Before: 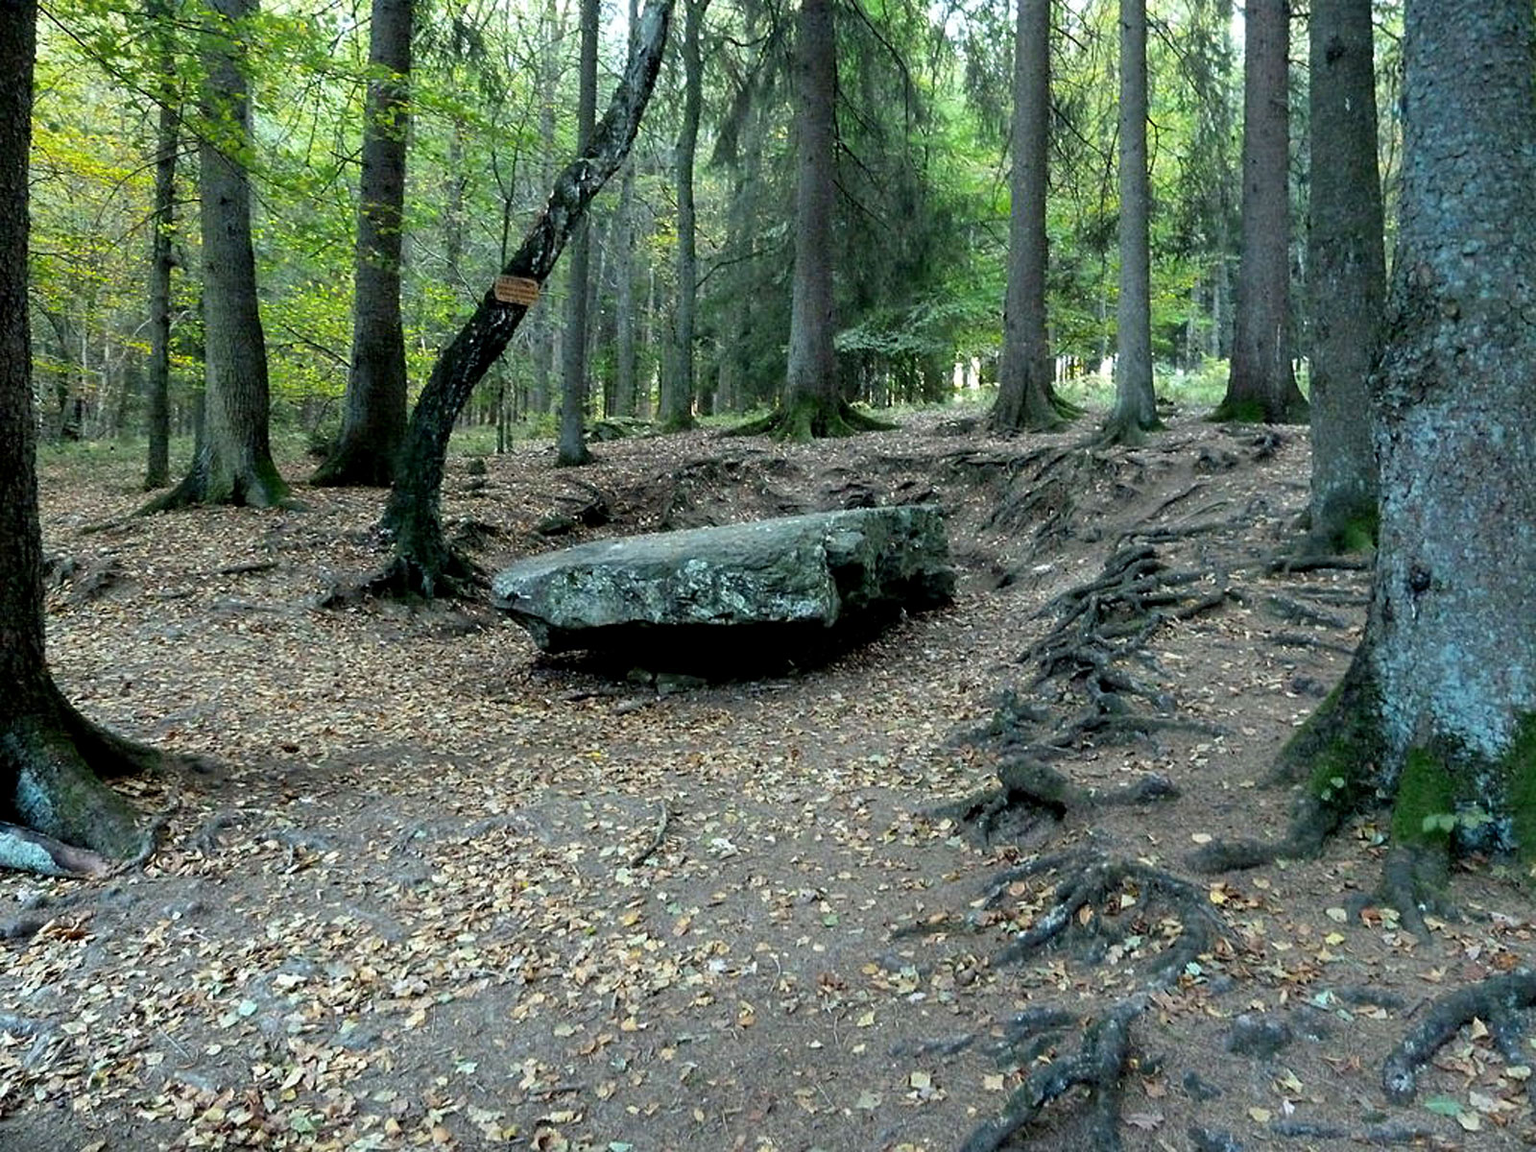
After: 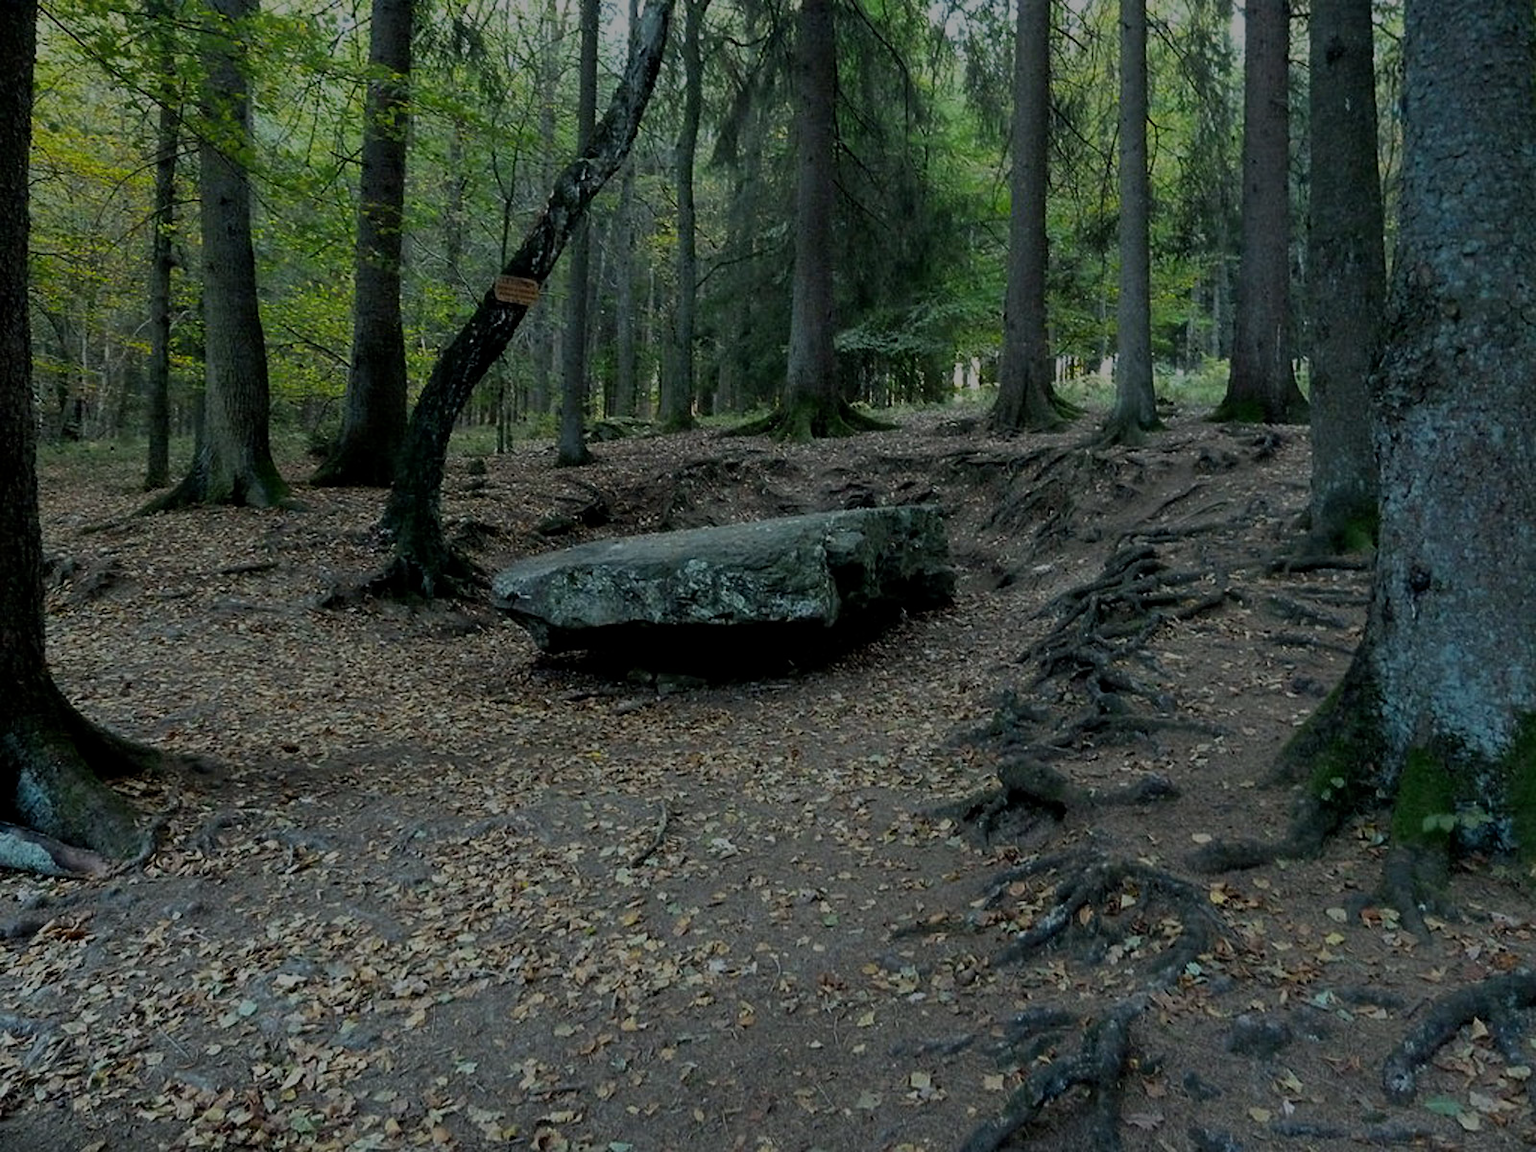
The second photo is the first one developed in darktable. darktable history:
exposure: exposure -1.492 EV, compensate highlight preservation false
